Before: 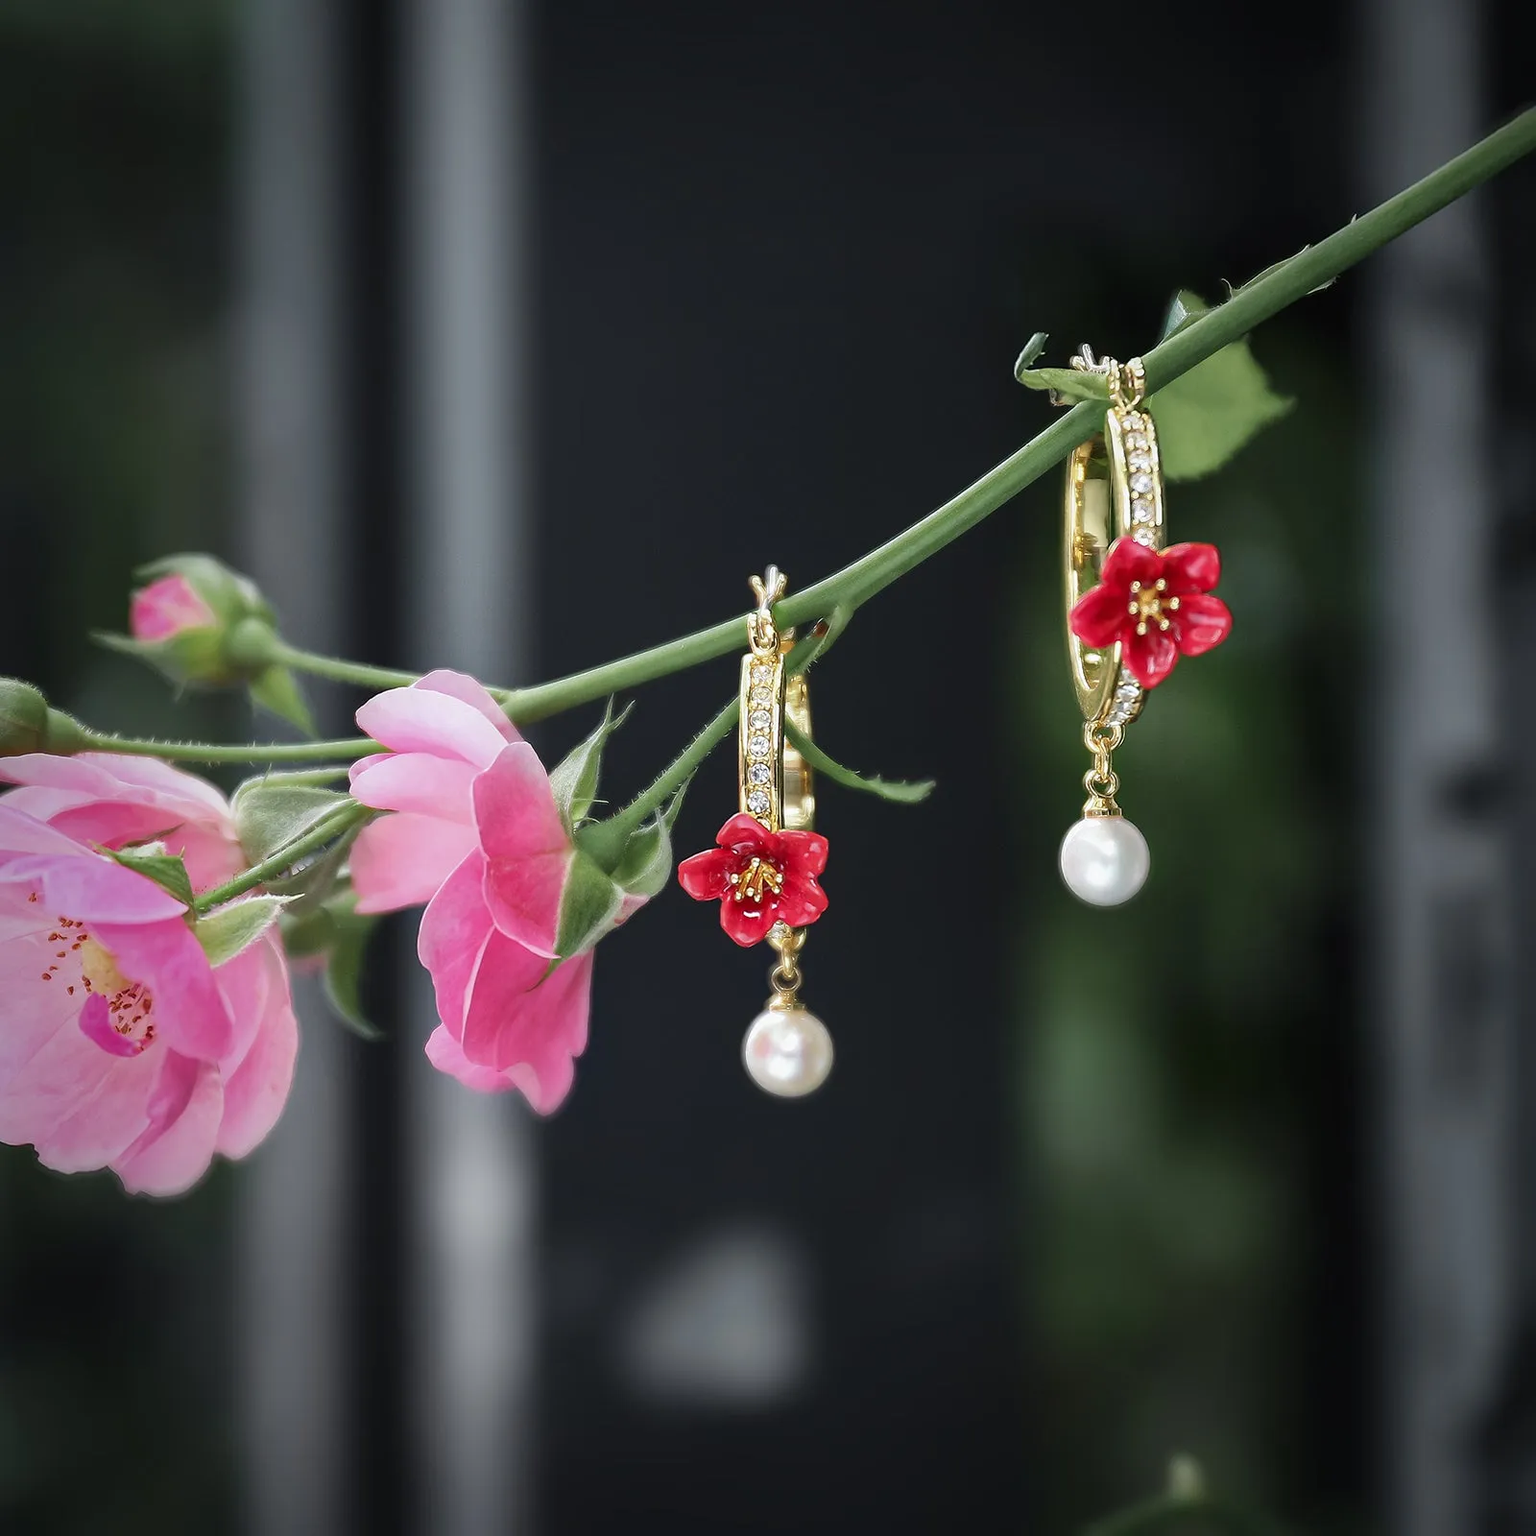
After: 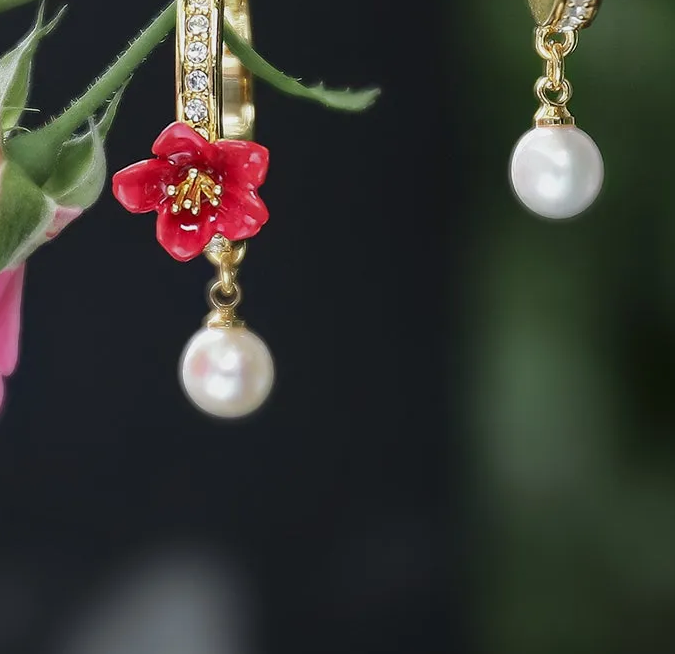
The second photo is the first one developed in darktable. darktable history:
crop: left 37.126%, top 45.32%, right 20.682%, bottom 13.759%
exposure: exposure -0.153 EV, compensate highlight preservation false
